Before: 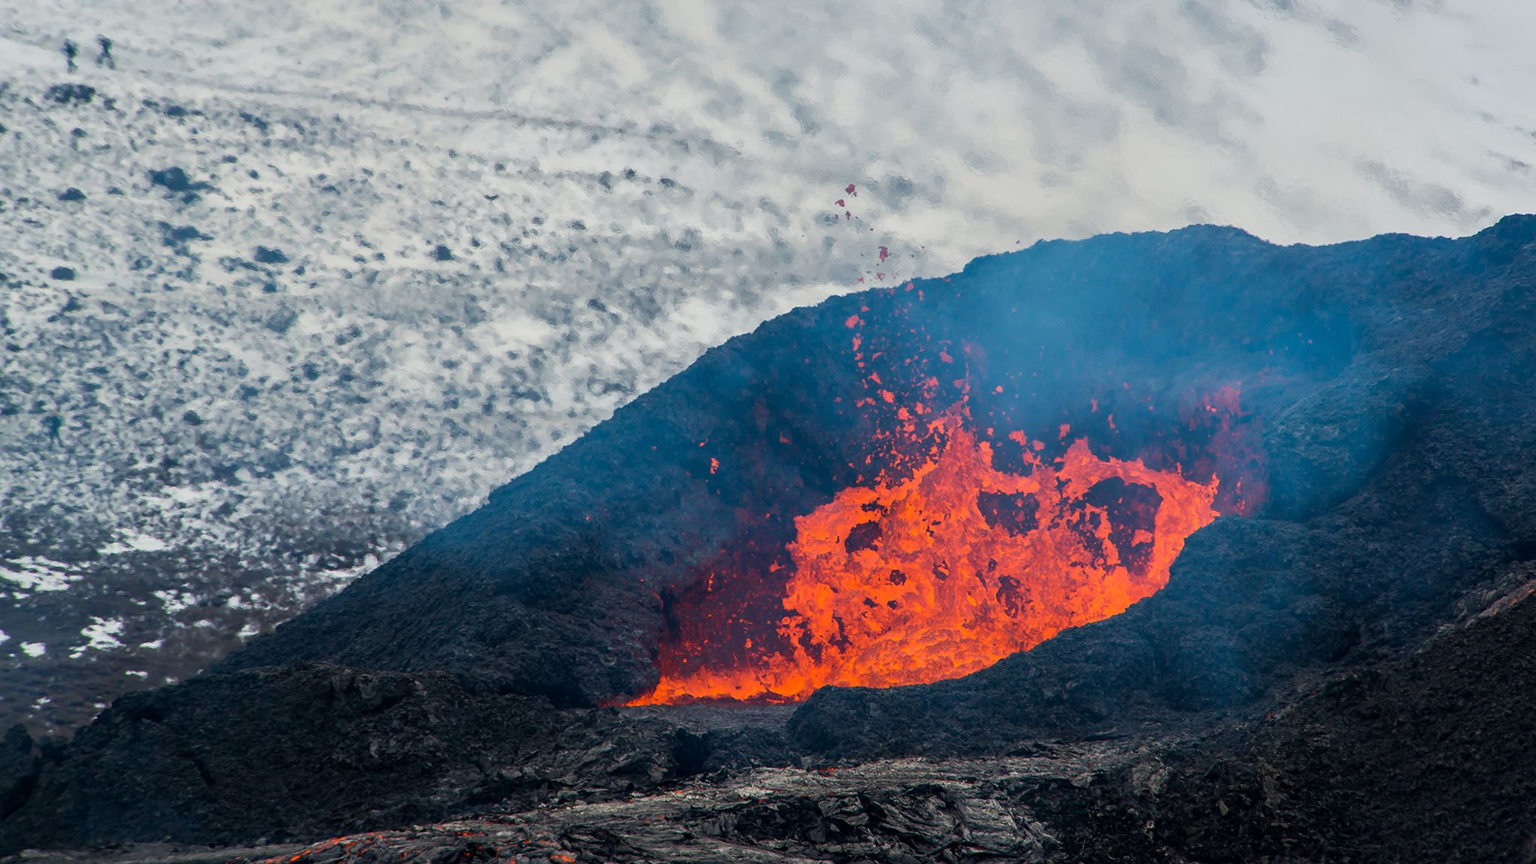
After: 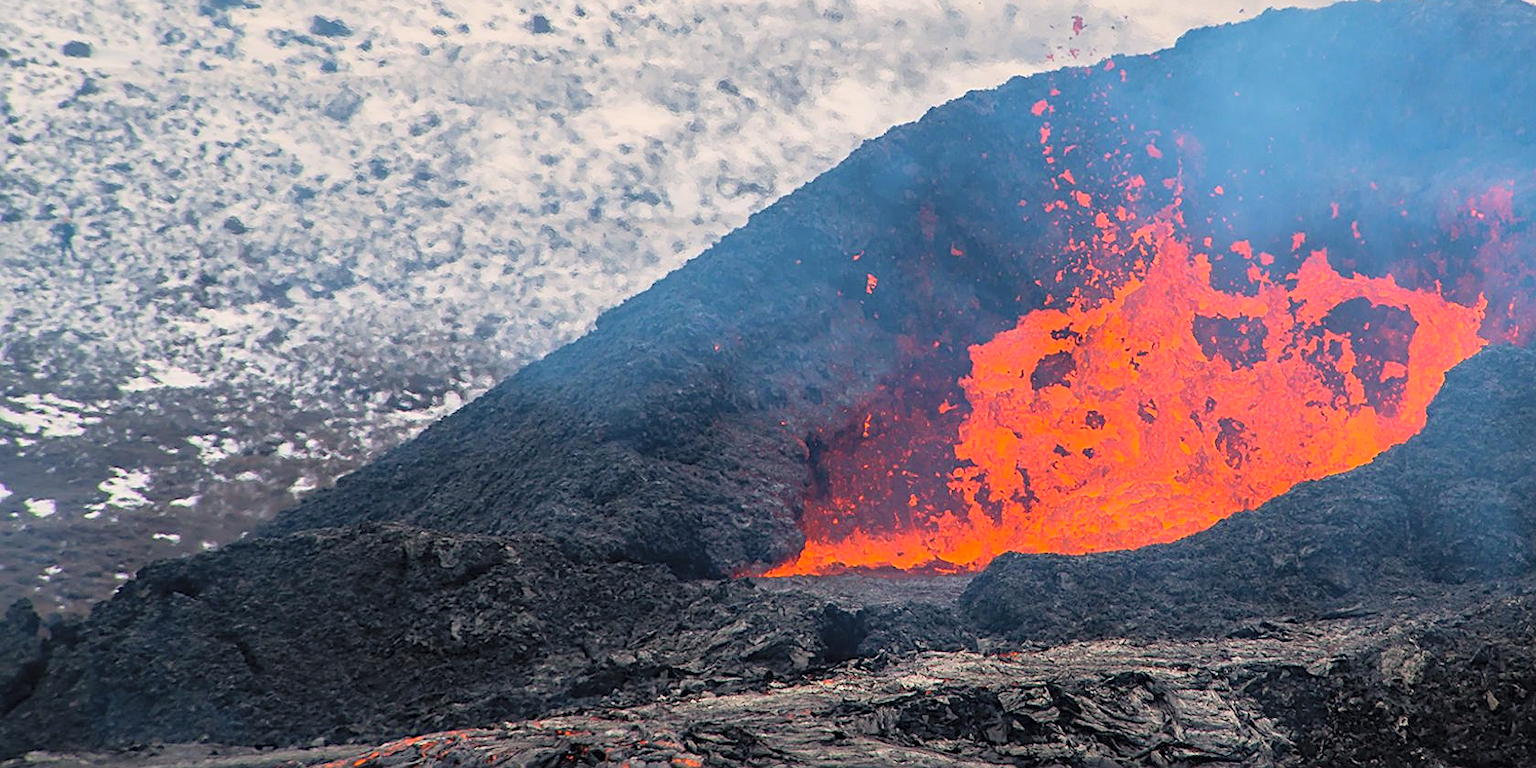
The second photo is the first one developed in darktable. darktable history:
sharpen: on, module defaults
contrast brightness saturation: contrast 0.102, brightness 0.313, saturation 0.141
crop: top 27.035%, right 17.976%
color correction: highlights a* 5.91, highlights b* 4.74
